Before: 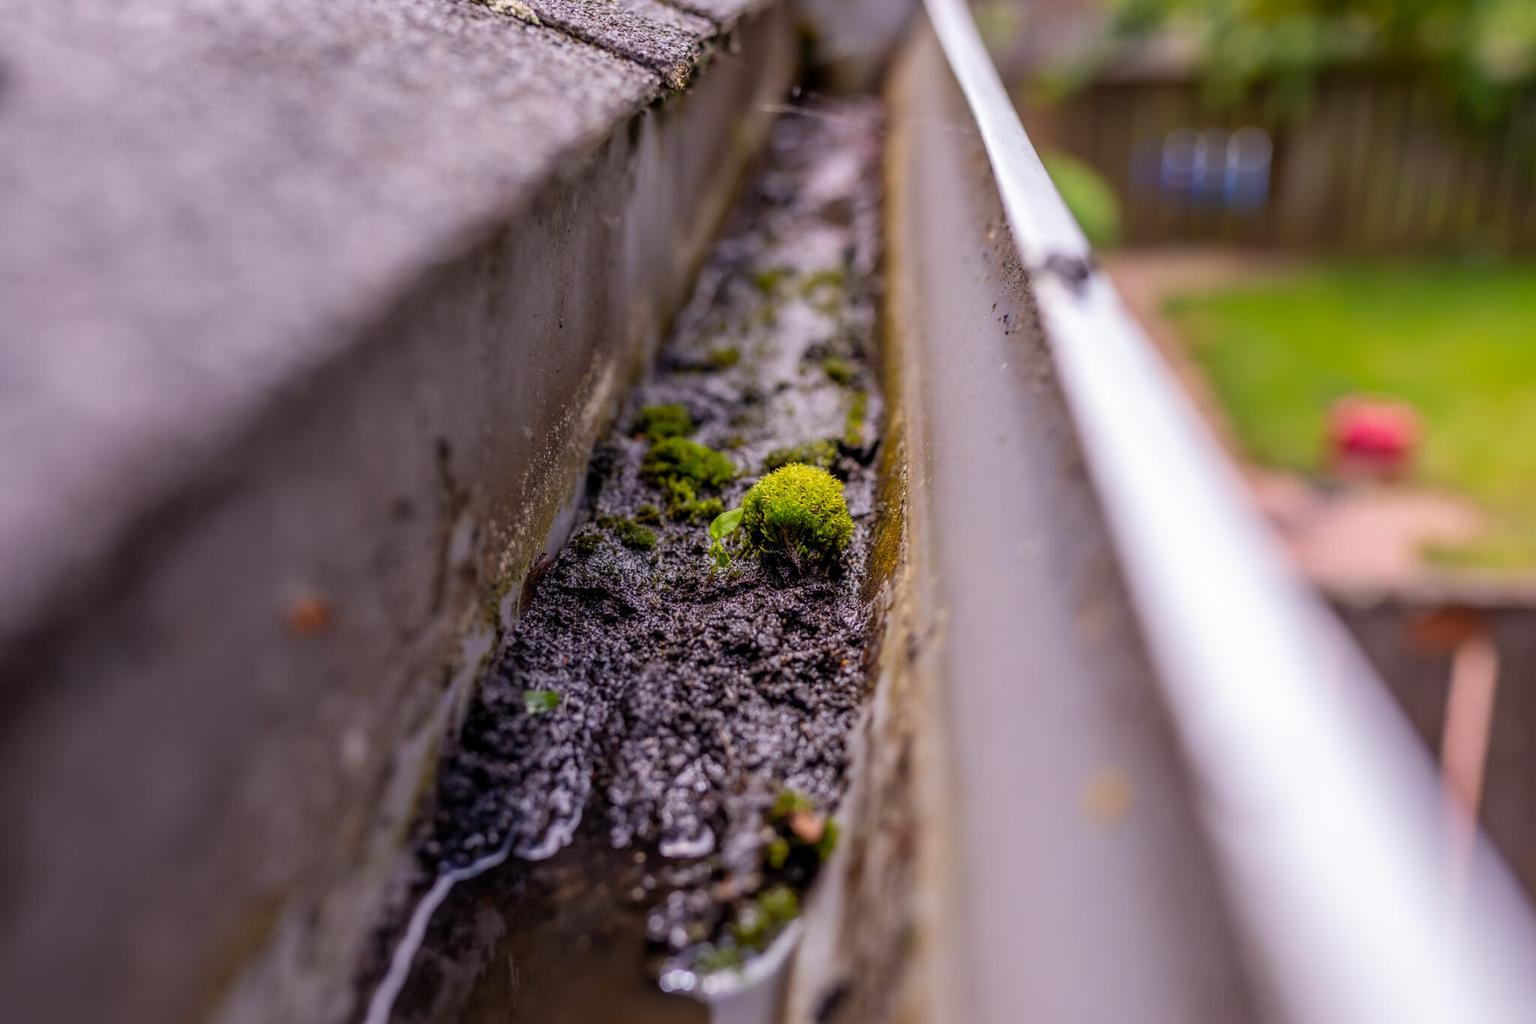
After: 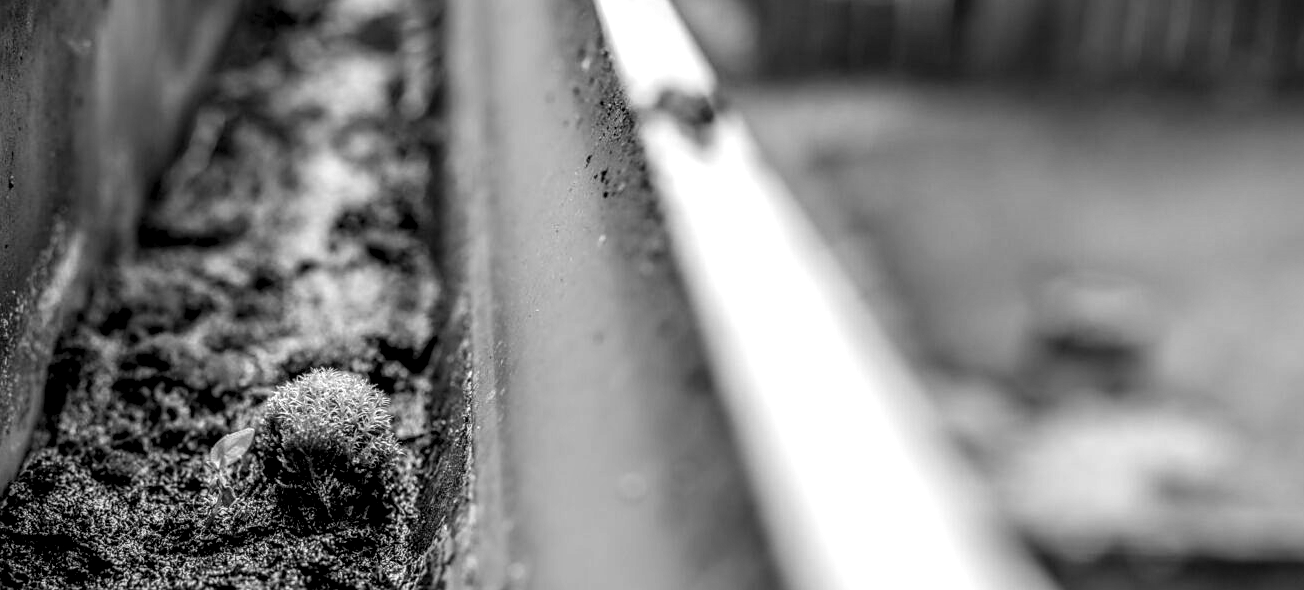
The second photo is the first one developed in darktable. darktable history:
local contrast: highlights 0%, shadows 0%, detail 182%
monochrome: on, module defaults
sharpen: amount 0.2
crop: left 36.005%, top 18.293%, right 0.31%, bottom 38.444%
color balance rgb: perceptual saturation grading › global saturation 20%, global vibrance 20%
